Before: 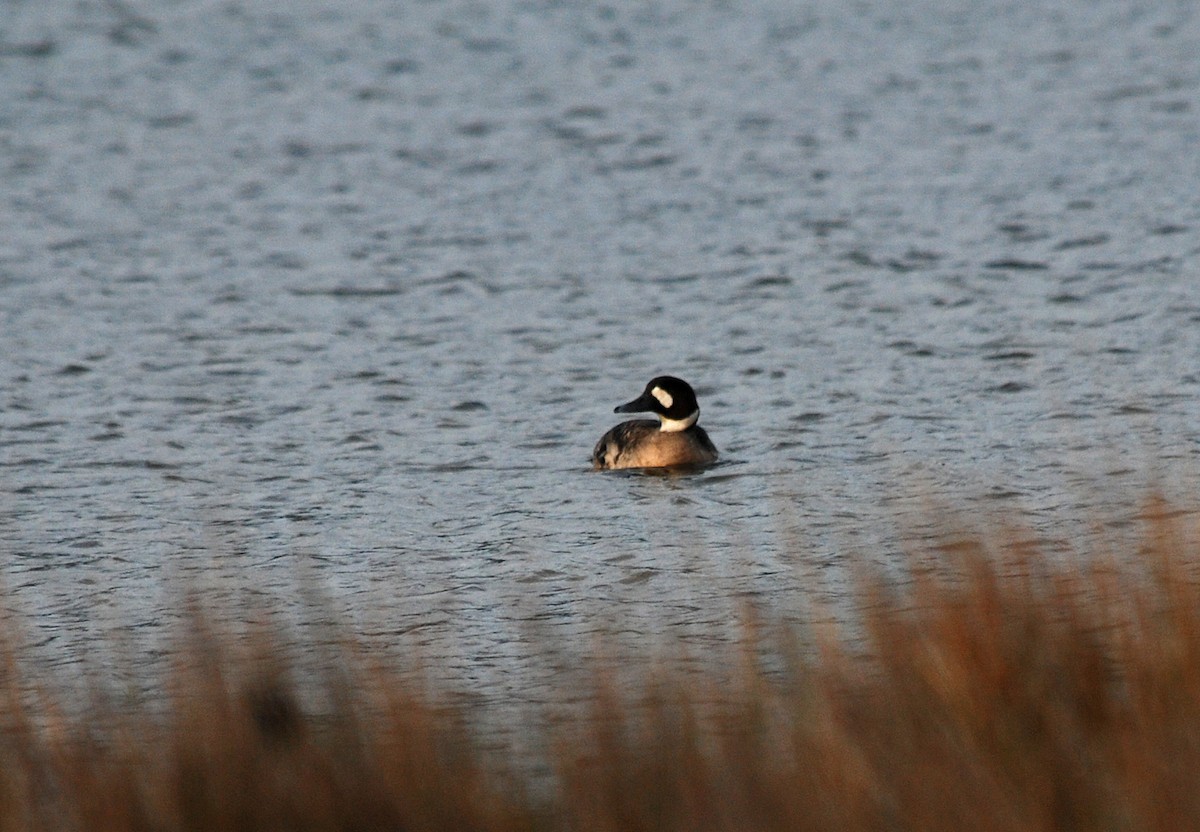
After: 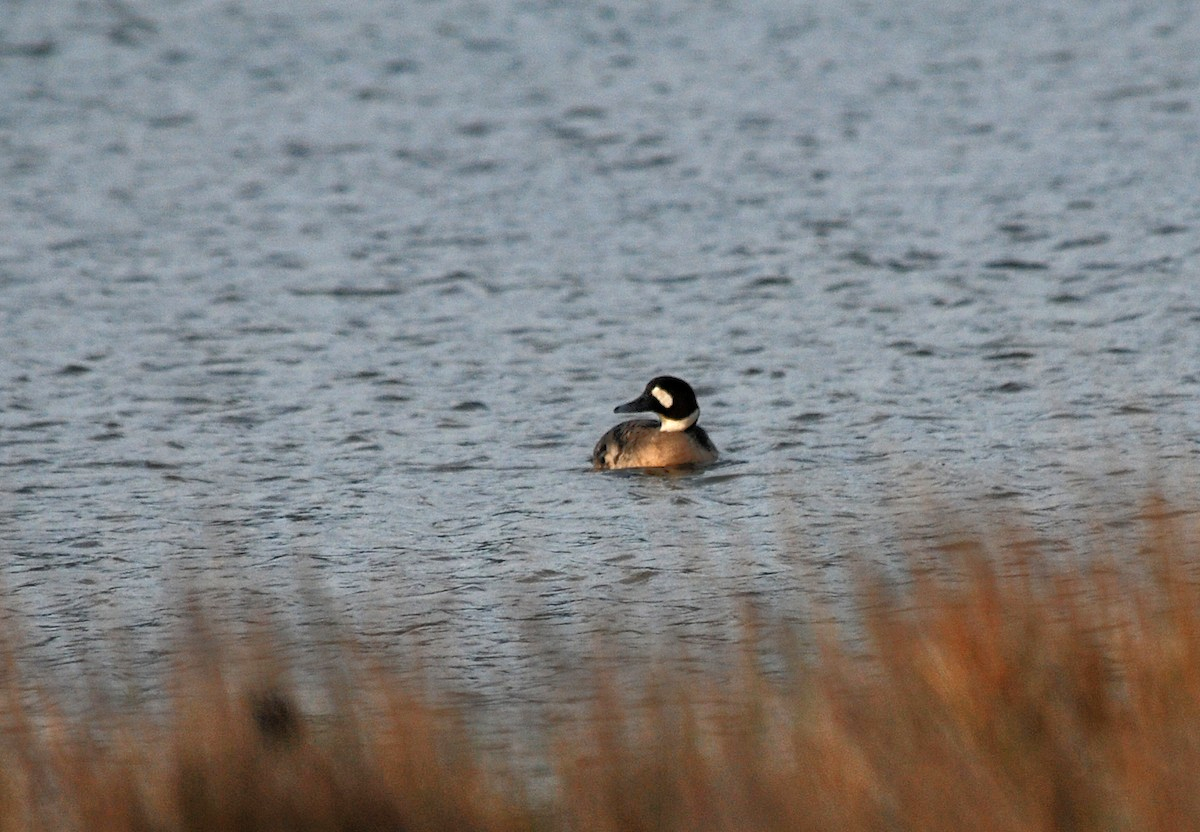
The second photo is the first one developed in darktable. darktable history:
tone equalizer: -8 EV -0.538 EV, -7 EV -0.334 EV, -6 EV -0.086 EV, -5 EV 0.382 EV, -4 EV 0.99 EV, -3 EV 0.814 EV, -2 EV -0.005 EV, -1 EV 0.134 EV, +0 EV -0.013 EV
